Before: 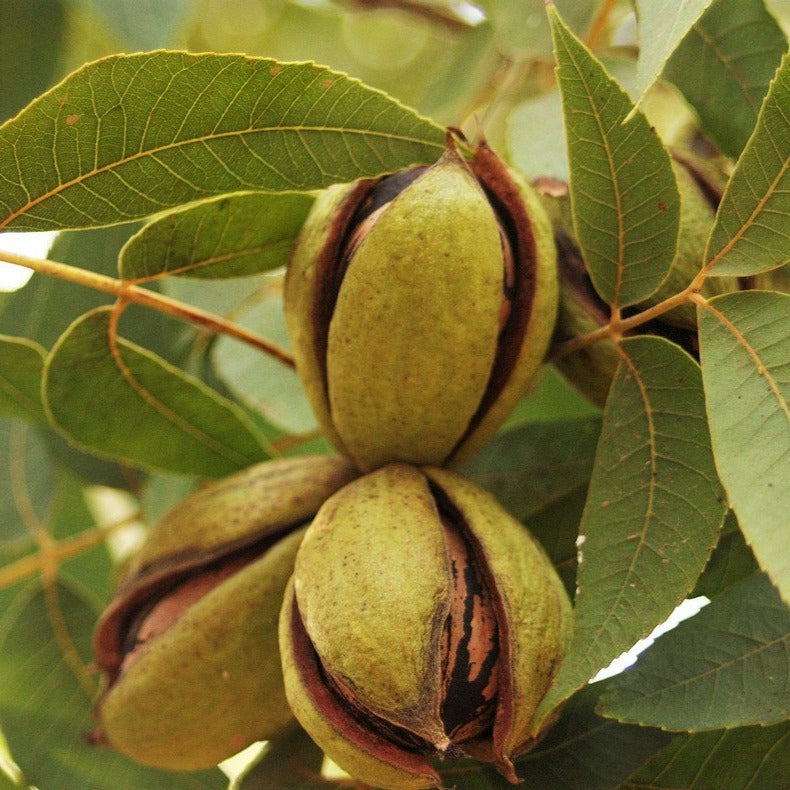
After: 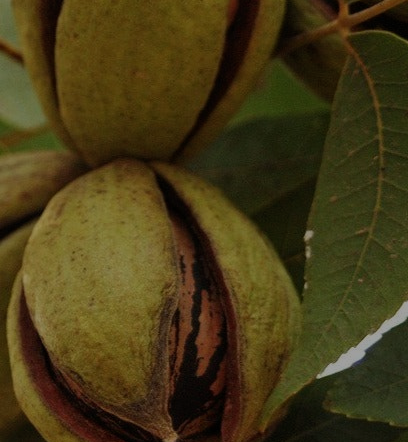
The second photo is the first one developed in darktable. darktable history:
crop: left 34.438%, top 38.641%, right 13.842%, bottom 5.392%
exposure: exposure -1.5 EV, compensate exposure bias true, compensate highlight preservation false
